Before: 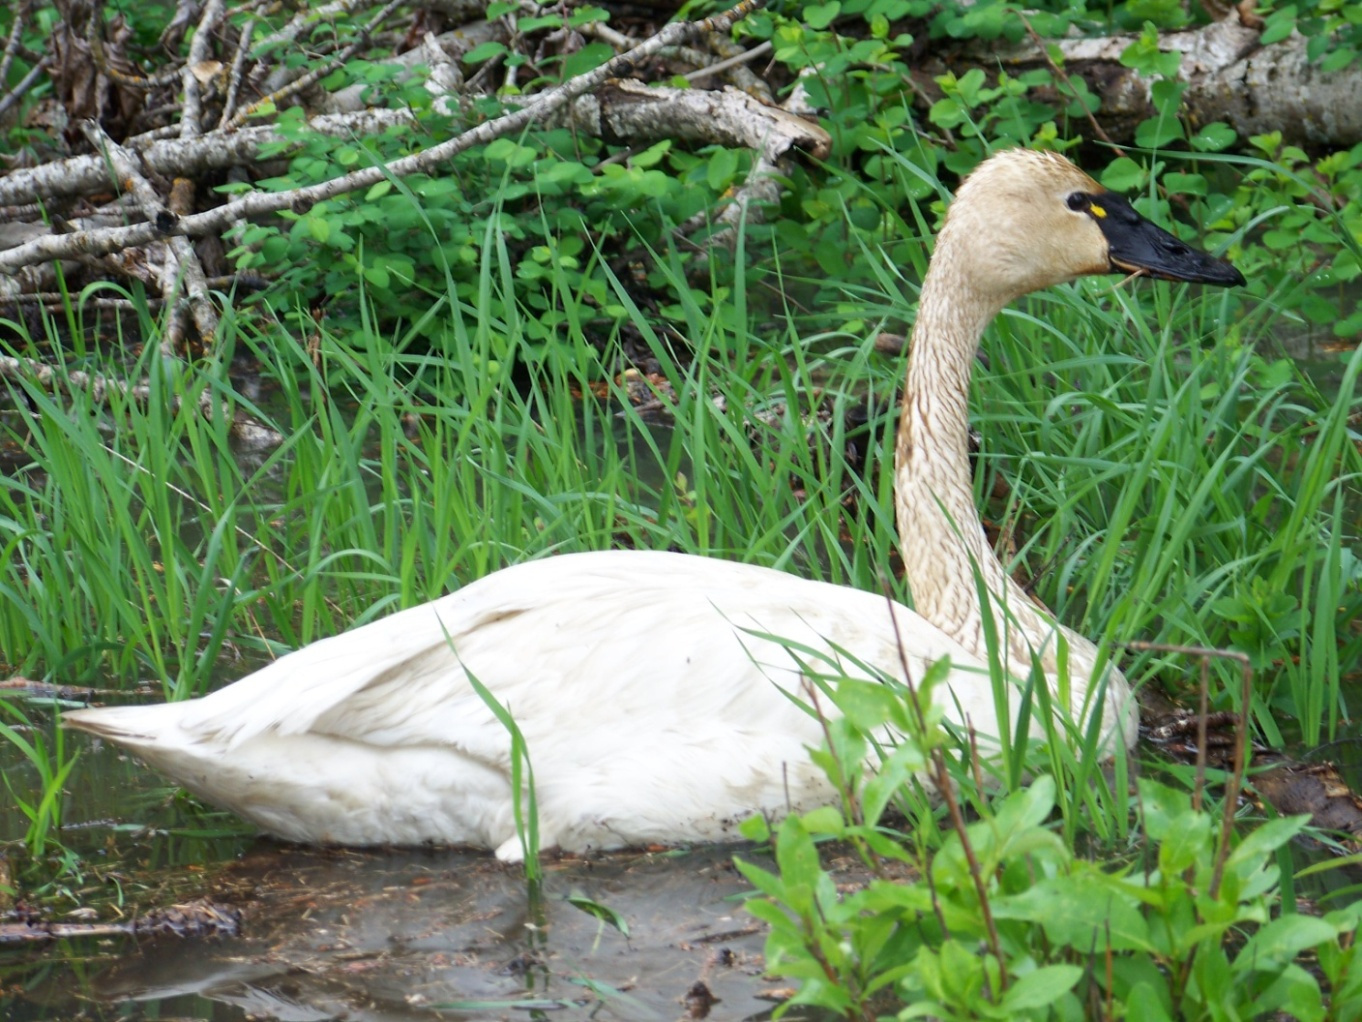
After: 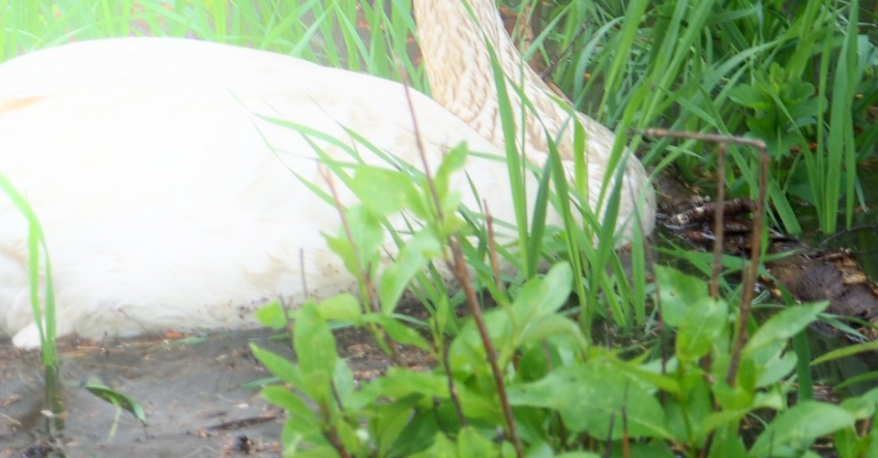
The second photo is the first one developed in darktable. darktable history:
crop and rotate: left 35.509%, top 50.238%, bottom 4.934%
bloom: on, module defaults
exposure: black level correction 0.001, exposure -0.2 EV, compensate highlight preservation false
local contrast: highlights 100%, shadows 100%, detail 120%, midtone range 0.2
